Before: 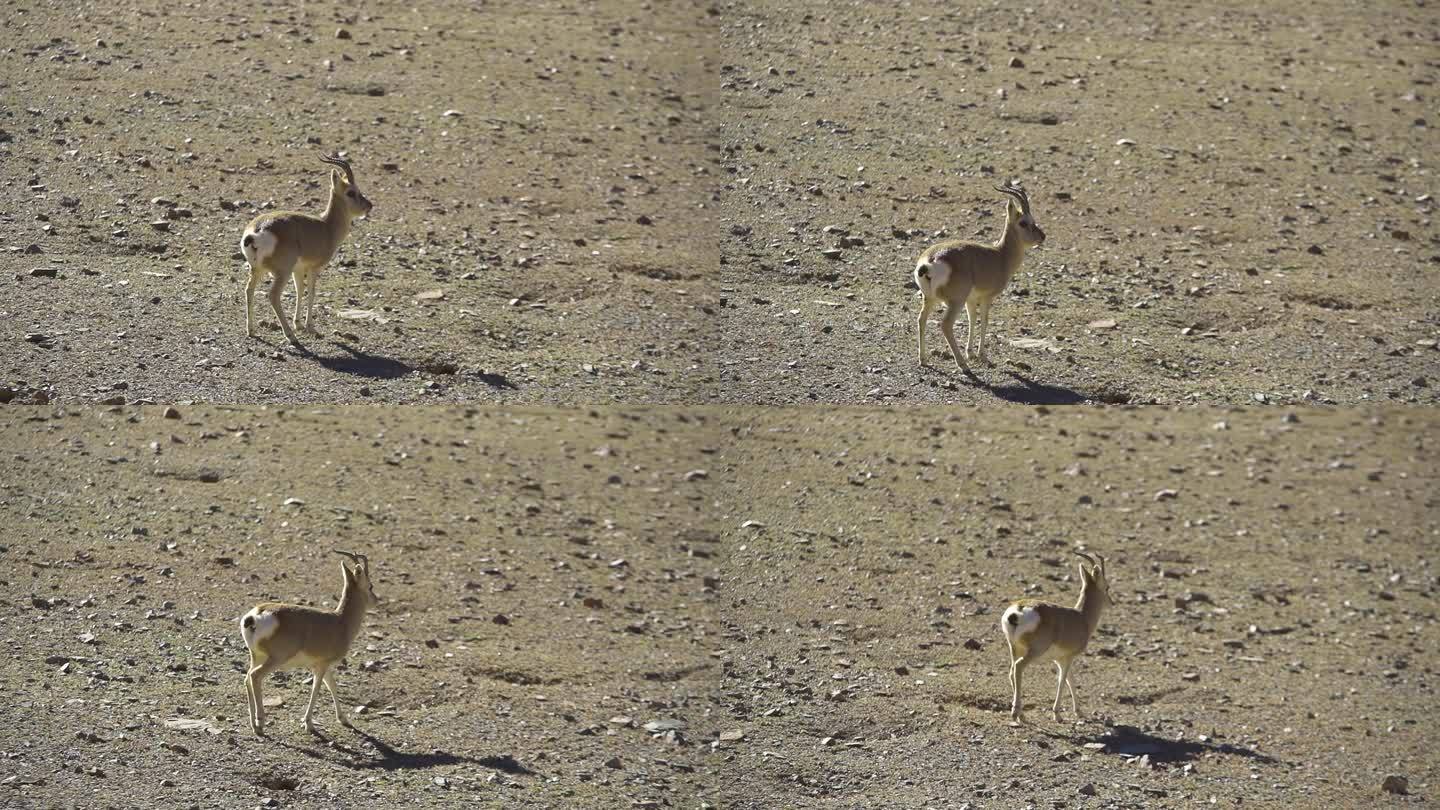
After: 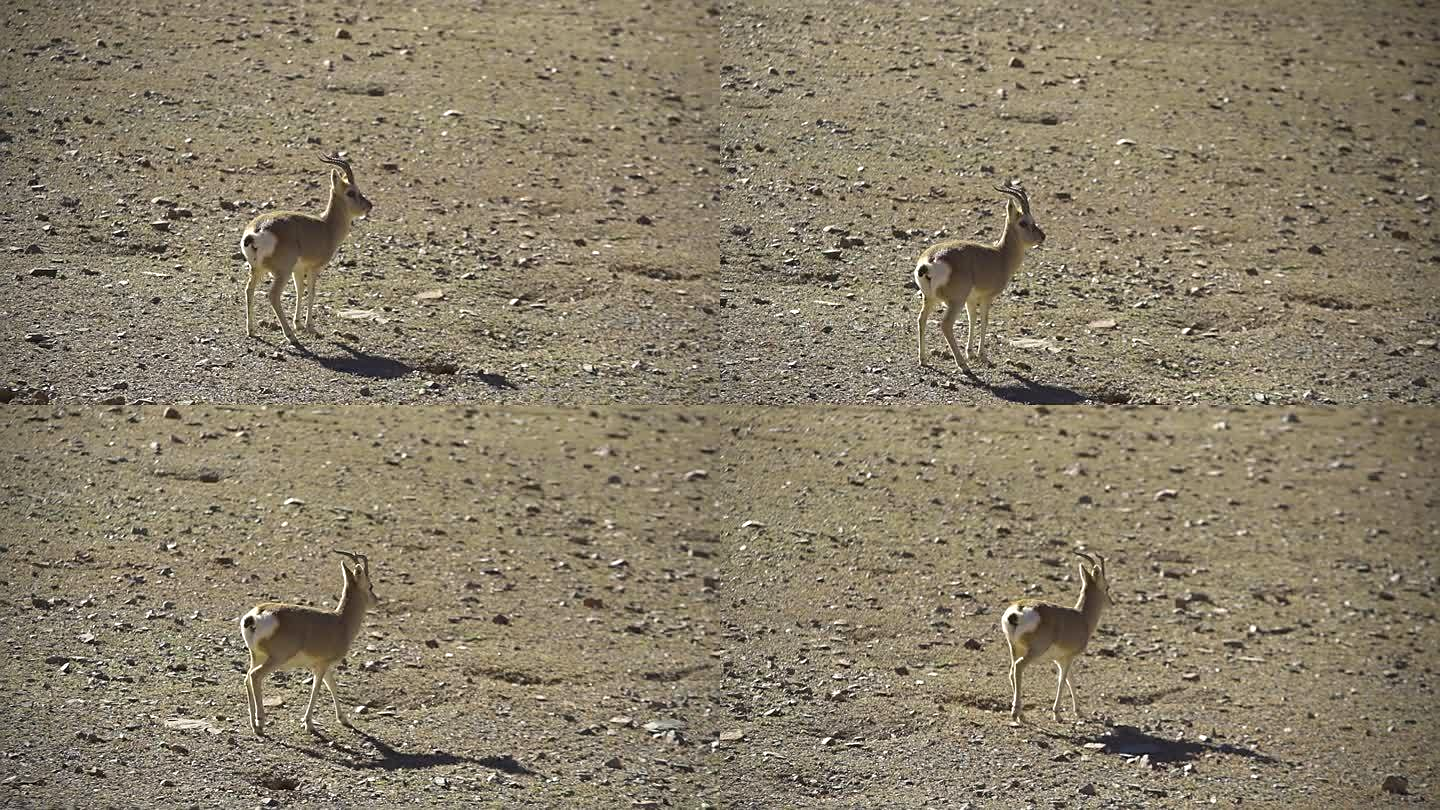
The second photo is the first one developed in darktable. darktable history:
color calibration: x 0.342, y 0.355, temperature 5146 K
vignetting: brightness -0.629, saturation -0.007, center (-0.028, 0.239)
sharpen: radius 1.864, amount 0.398, threshold 1.271
